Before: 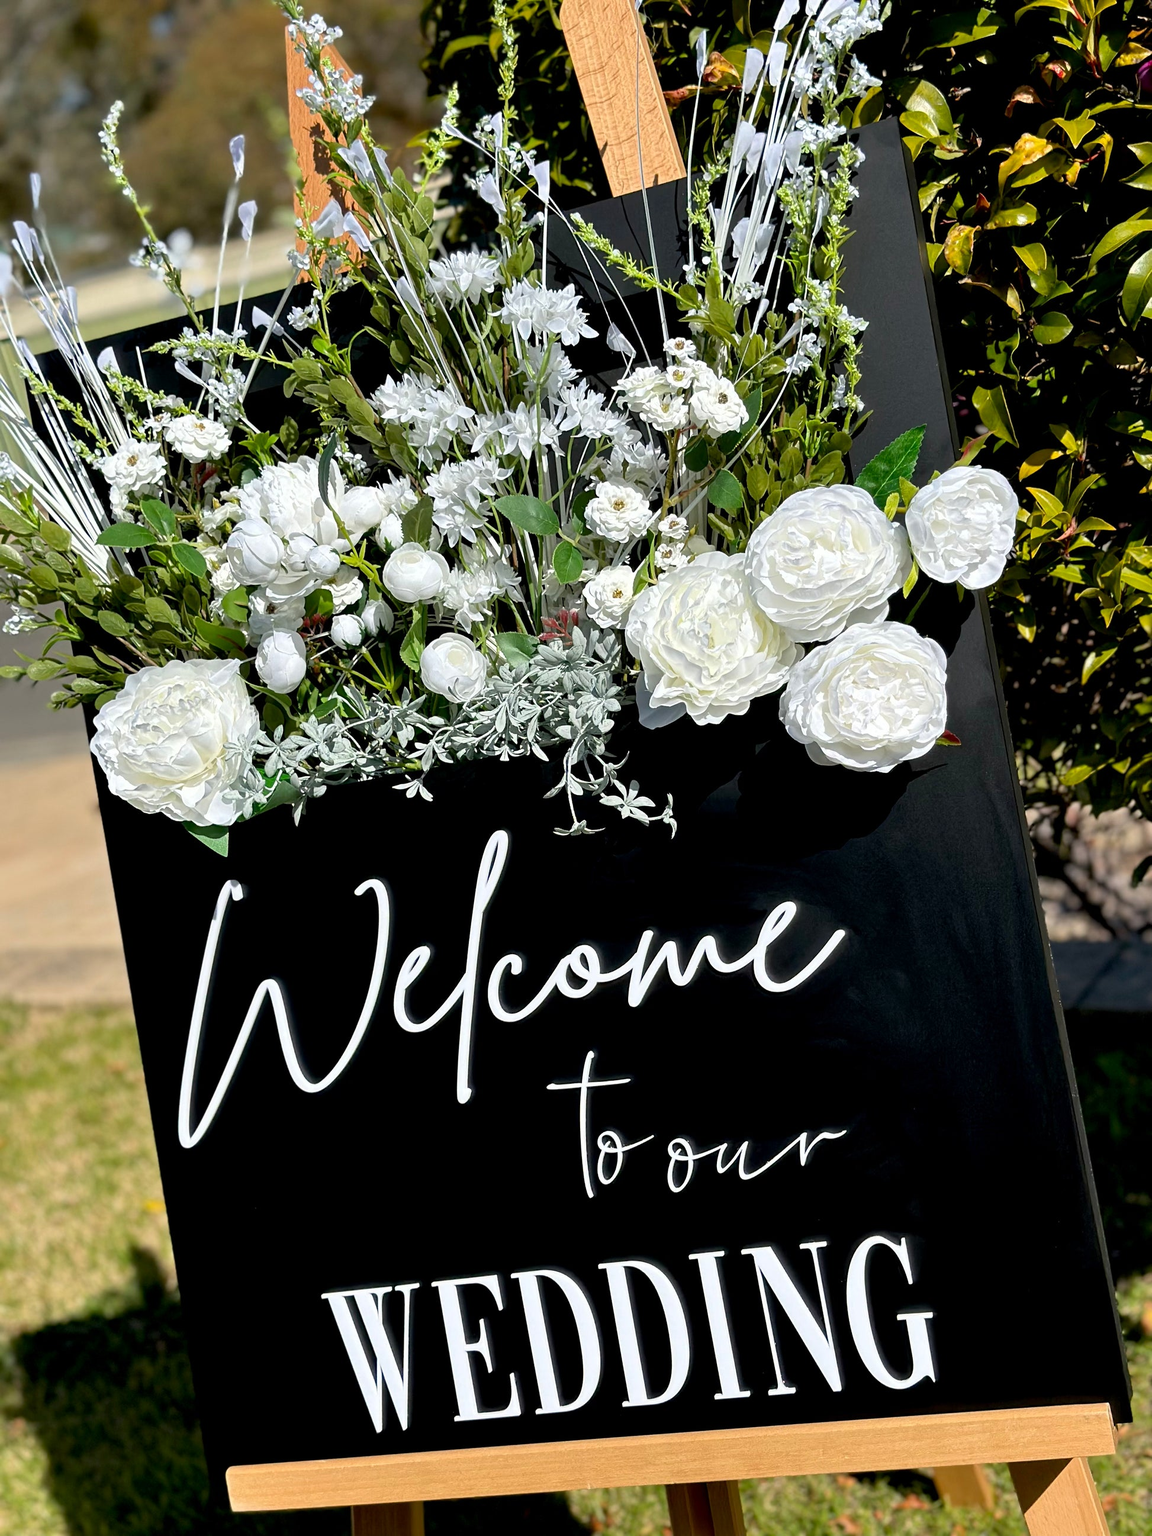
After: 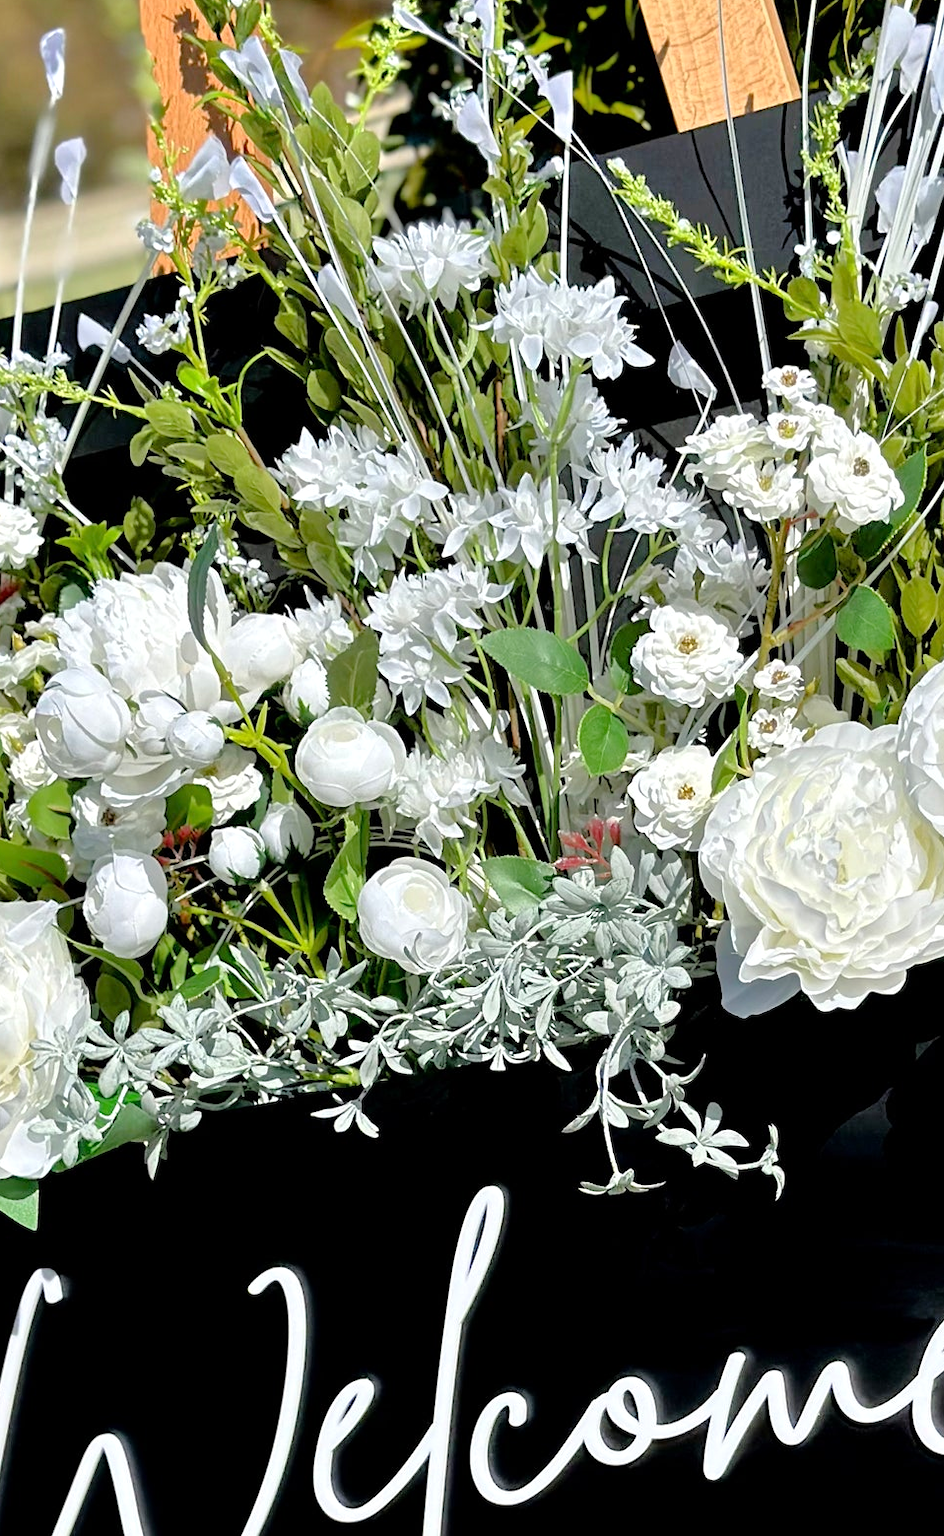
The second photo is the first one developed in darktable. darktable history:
crop: left 17.835%, top 7.675%, right 32.881%, bottom 32.213%
tone equalizer: -7 EV 0.15 EV, -6 EV 0.6 EV, -5 EV 1.15 EV, -4 EV 1.33 EV, -3 EV 1.15 EV, -2 EV 0.6 EV, -1 EV 0.15 EV, mask exposure compensation -0.5 EV
